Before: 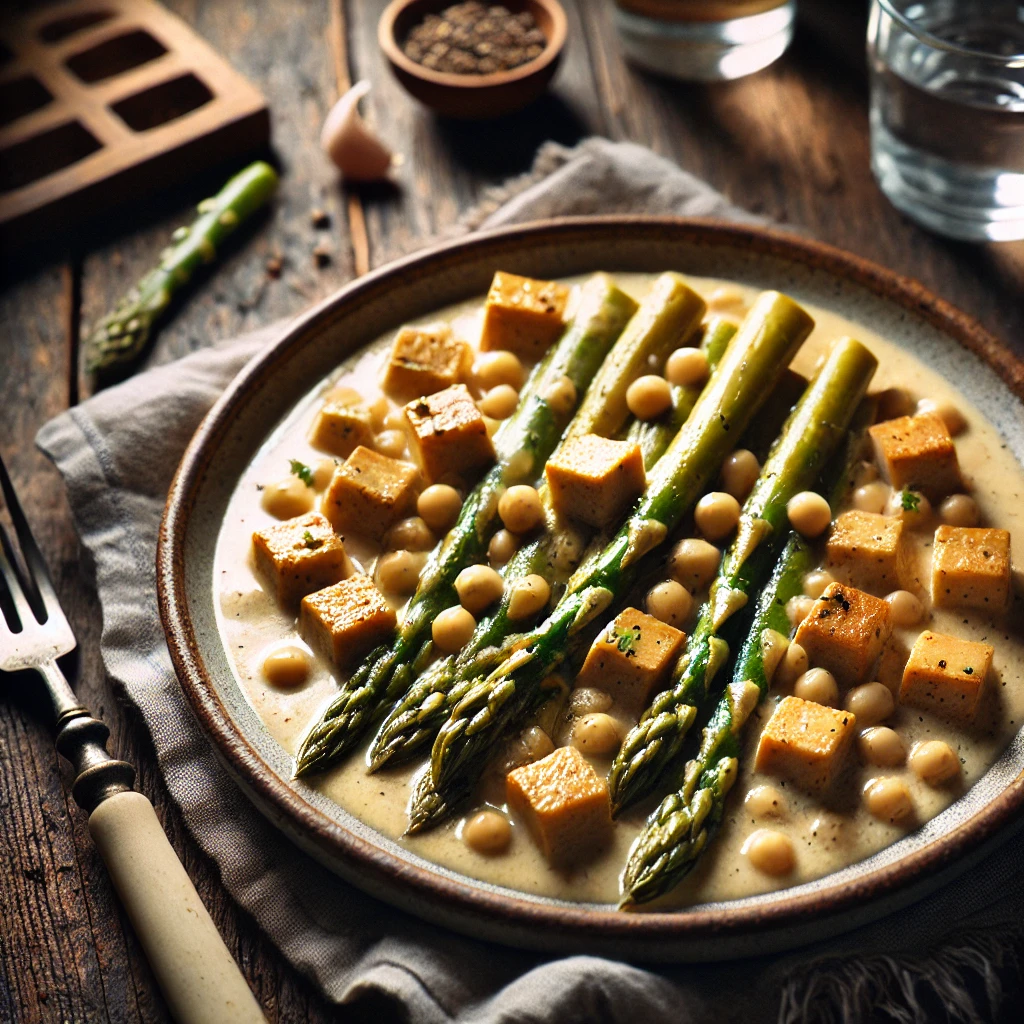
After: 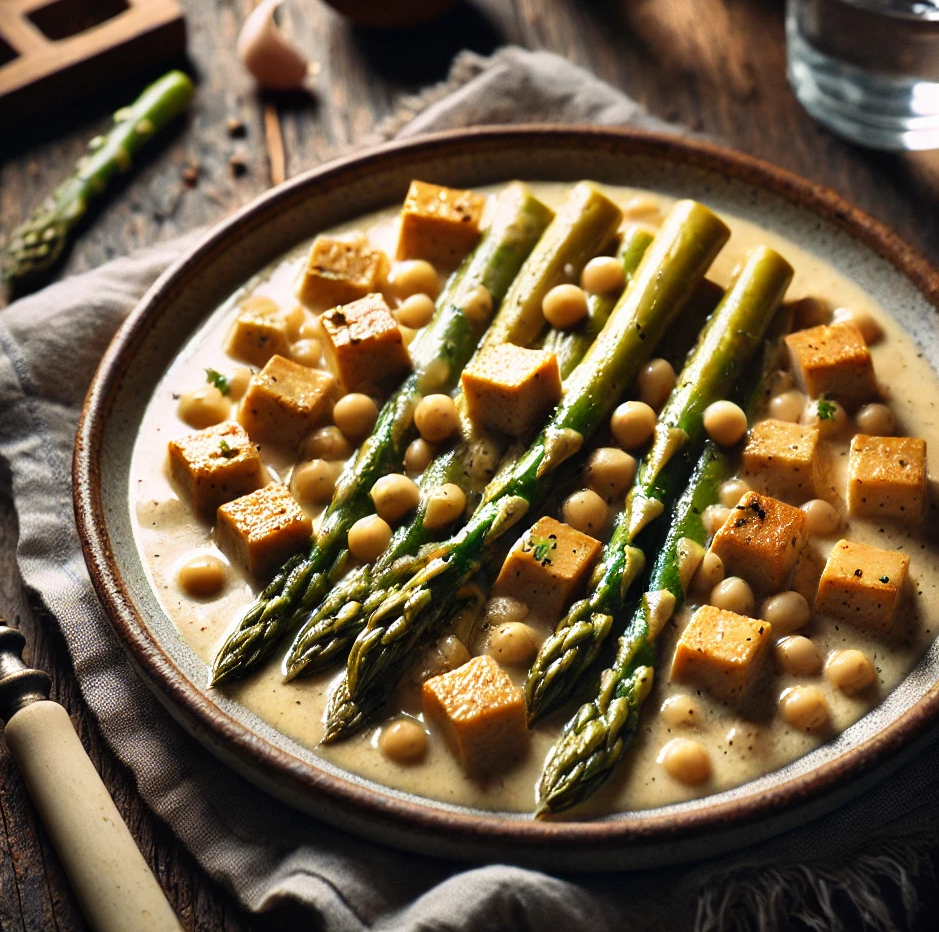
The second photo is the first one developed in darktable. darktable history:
crop and rotate: left 8.271%, top 8.975%
